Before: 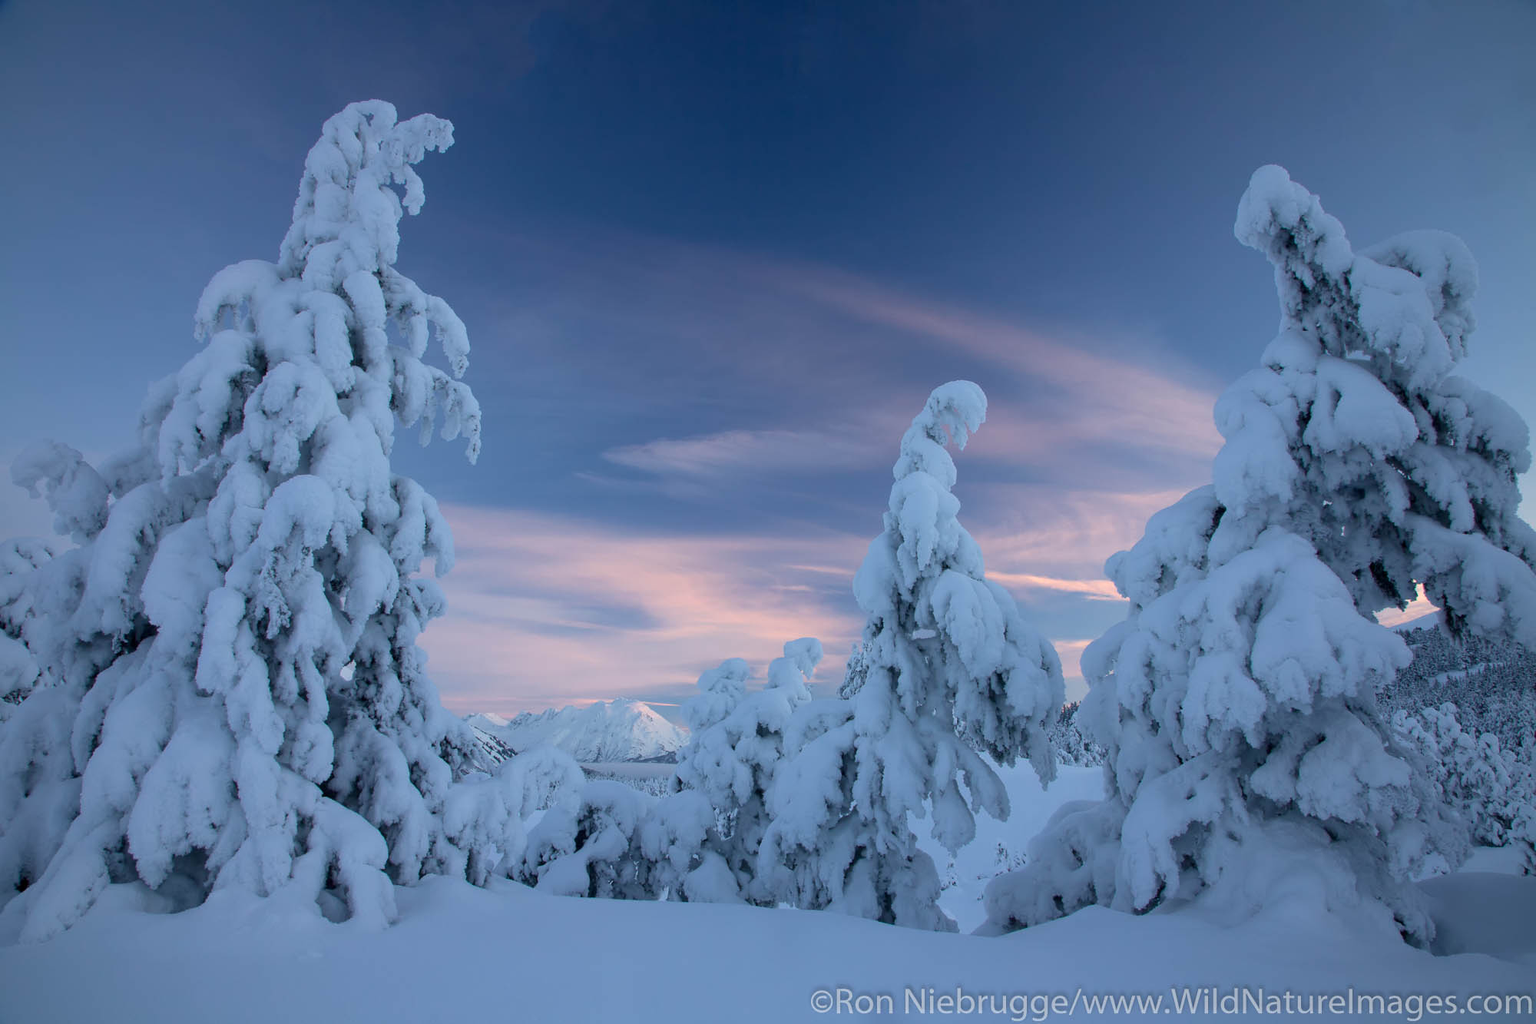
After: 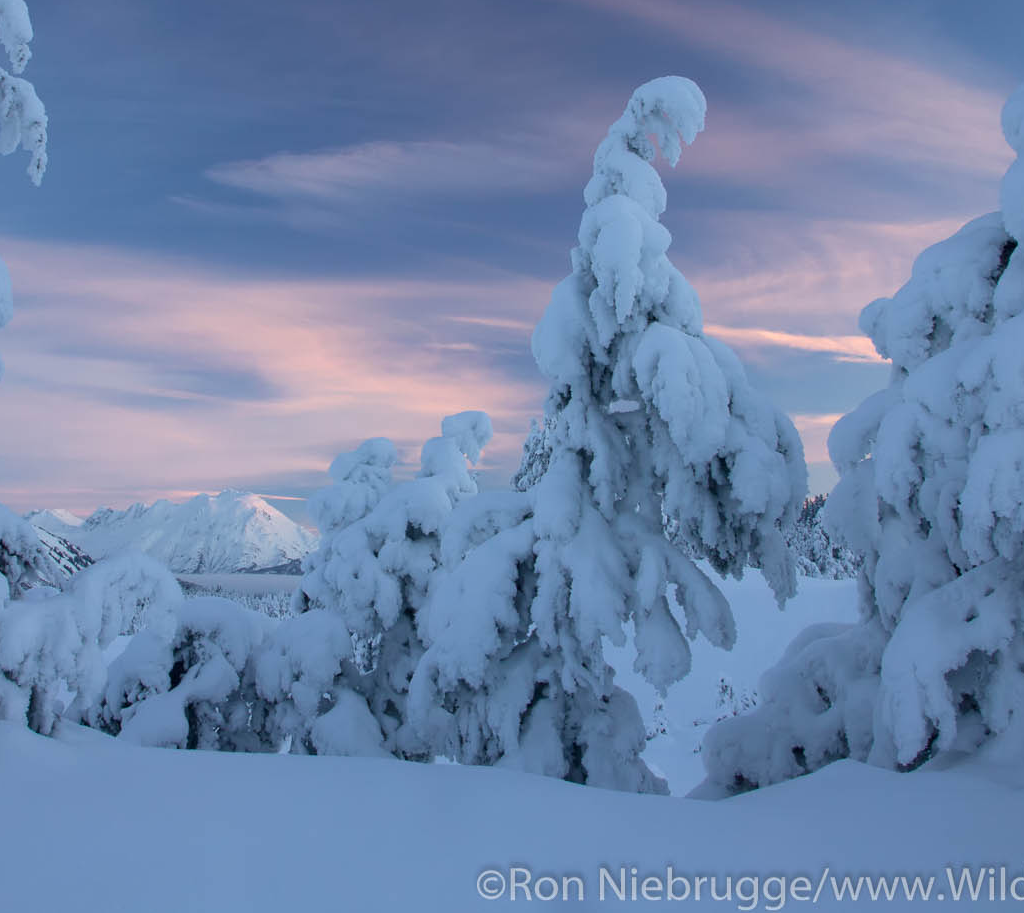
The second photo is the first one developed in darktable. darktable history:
crop and rotate: left 28.966%, top 31.447%, right 19.808%
